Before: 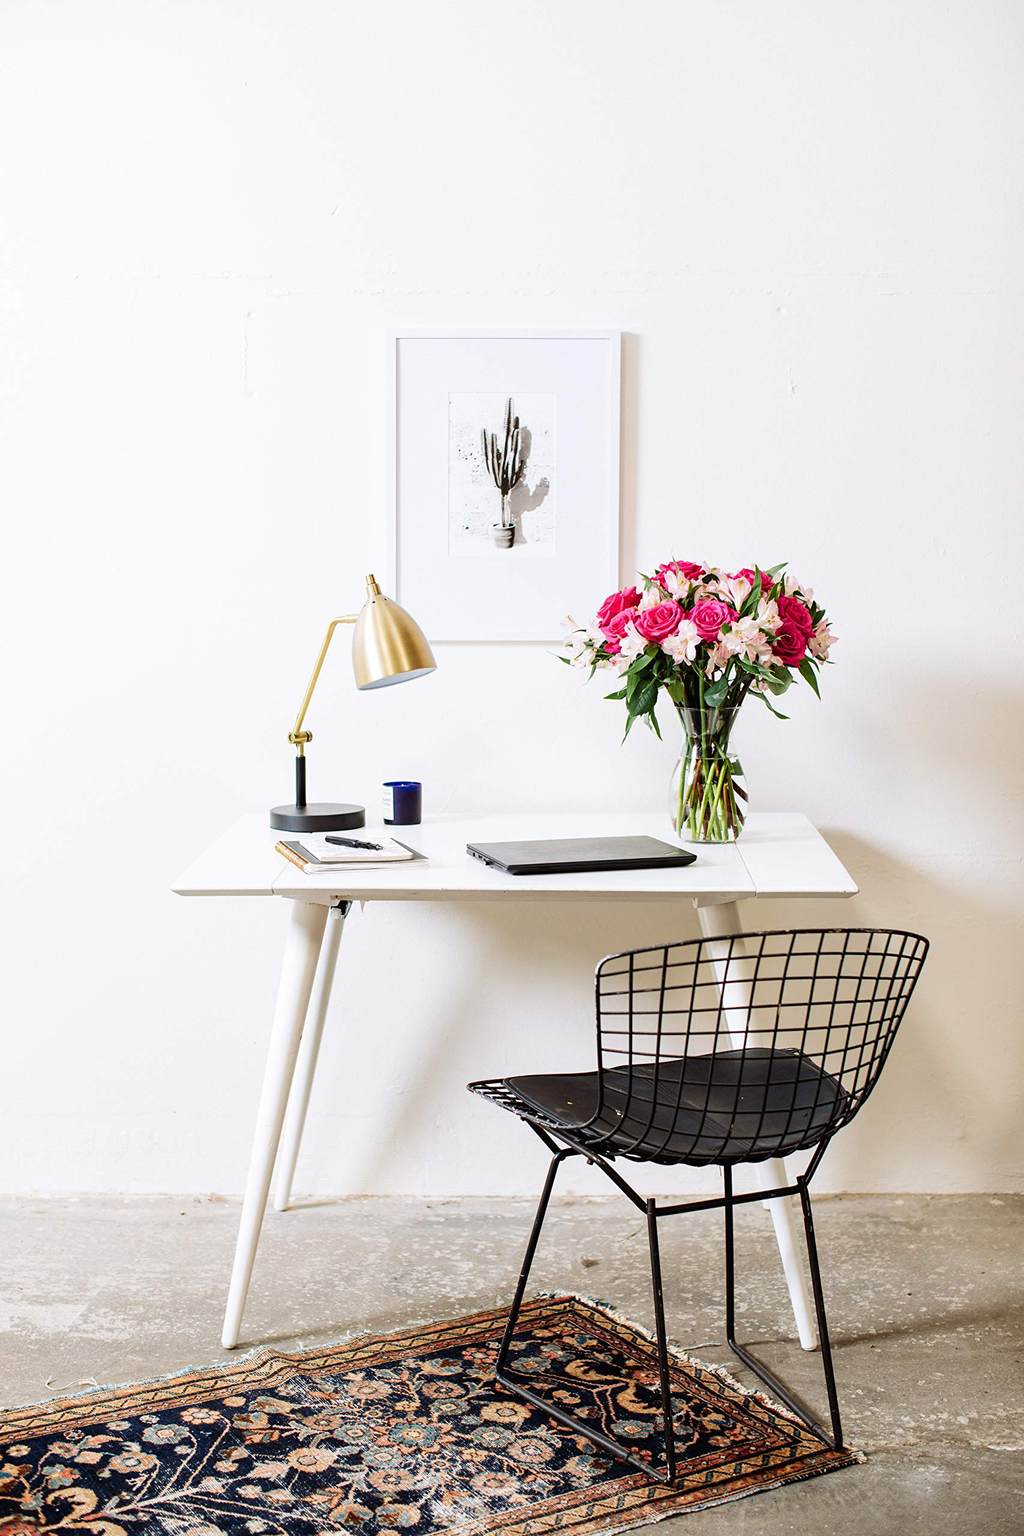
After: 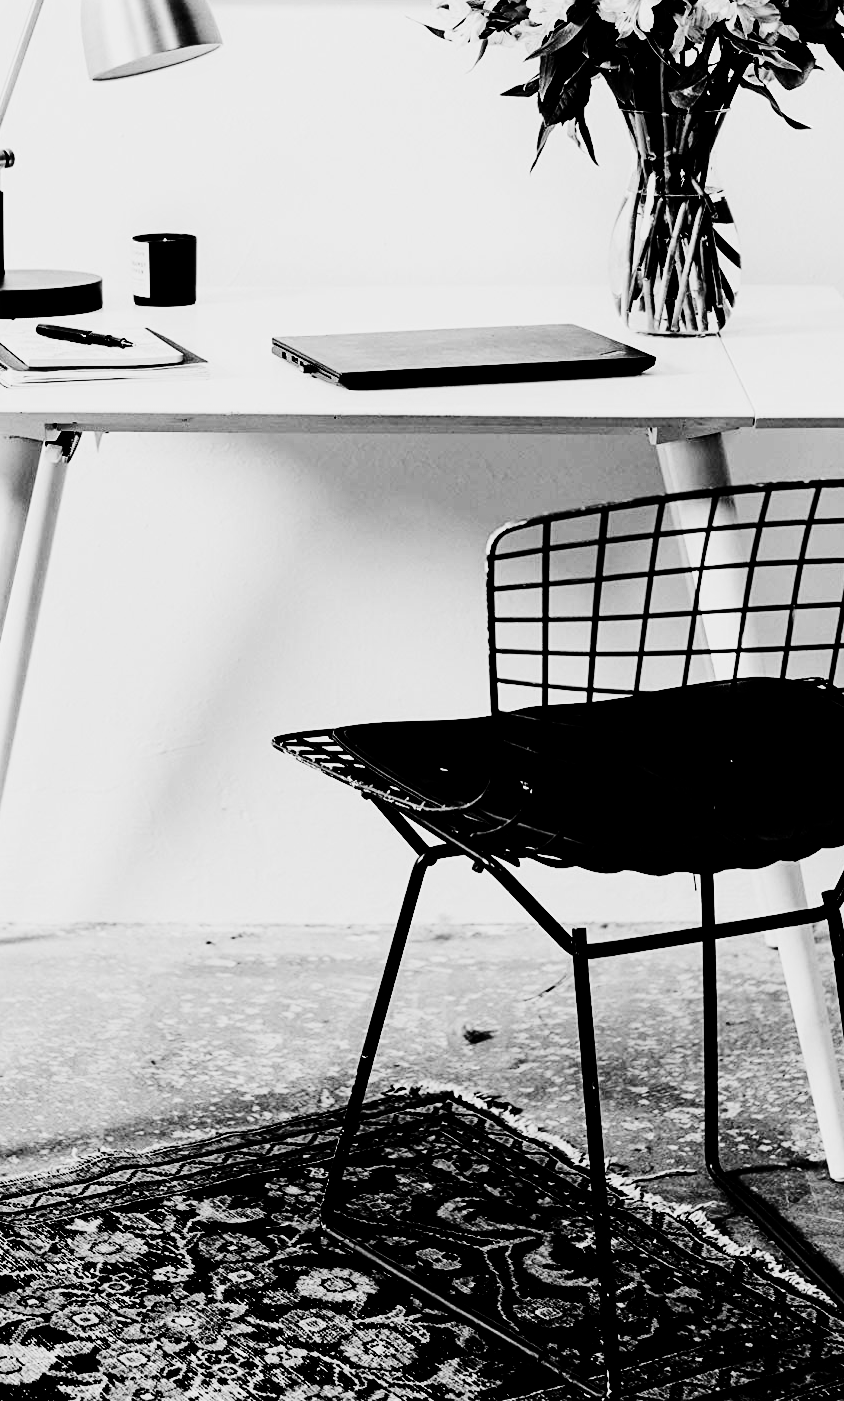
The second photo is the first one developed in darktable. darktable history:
color balance rgb: shadows lift › chroma 1.41%, shadows lift › hue 260°, power › chroma 0.5%, power › hue 260°, highlights gain › chroma 1%, highlights gain › hue 27°, saturation formula JzAzBz (2021)
filmic rgb: black relative exposure -7.65 EV, white relative exposure 4.56 EV, hardness 3.61, color science v6 (2022)
crop: left 29.672%, top 41.786%, right 20.851%, bottom 3.487%
monochrome: on, module defaults
color zones: curves: ch0 [(0.25, 0.5) (0.423, 0.5) (0.443, 0.5) (0.521, 0.756) (0.568, 0.5) (0.576, 0.5) (0.75, 0.5)]; ch1 [(0.25, 0.5) (0.423, 0.5) (0.443, 0.5) (0.539, 0.873) (0.624, 0.565) (0.631, 0.5) (0.75, 0.5)]
contrast brightness saturation: contrast 0.77, brightness -1, saturation 1
